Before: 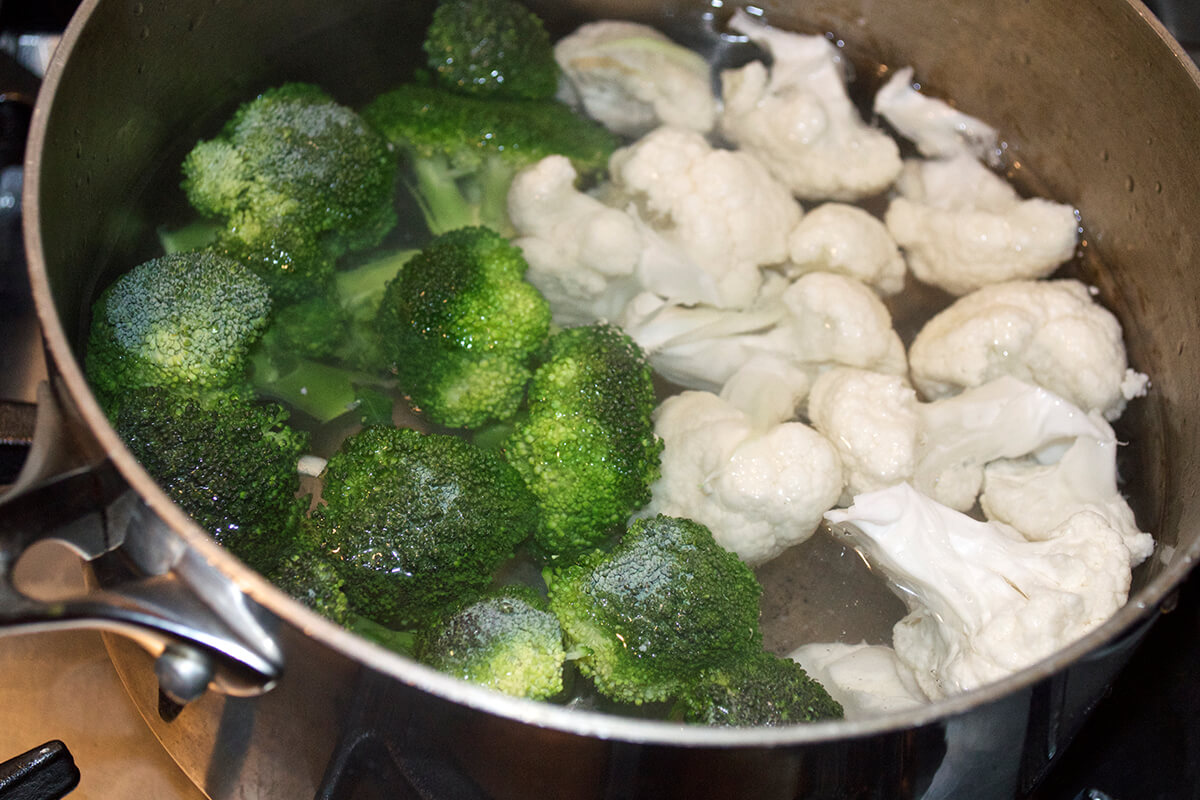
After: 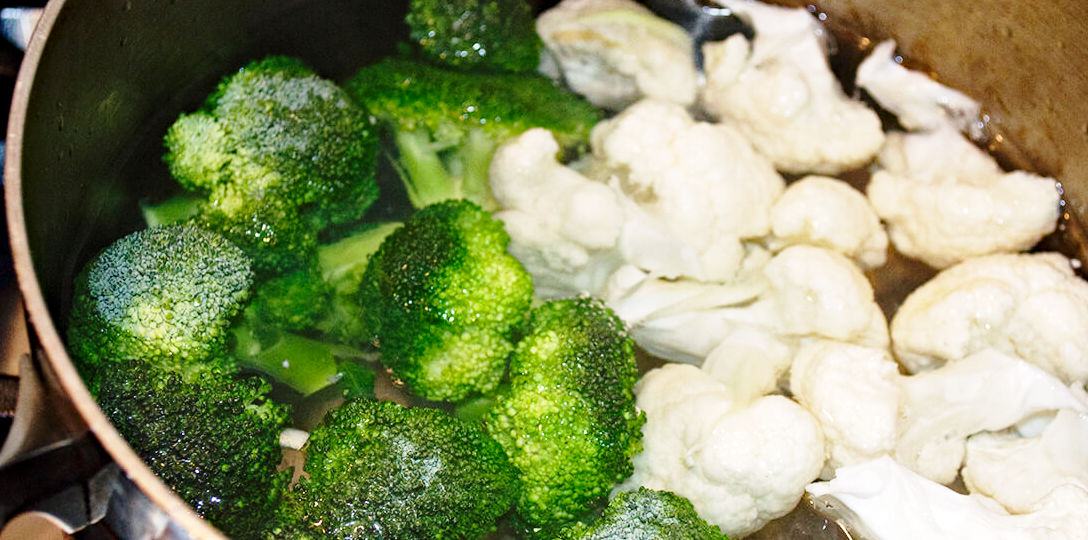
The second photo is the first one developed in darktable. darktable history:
haze removal: strength 0.4, distance 0.22, compatibility mode true, adaptive false
crop: left 1.509%, top 3.452%, right 7.696%, bottom 28.452%
base curve: curves: ch0 [(0, 0) (0.028, 0.03) (0.121, 0.232) (0.46, 0.748) (0.859, 0.968) (1, 1)], preserve colors none
